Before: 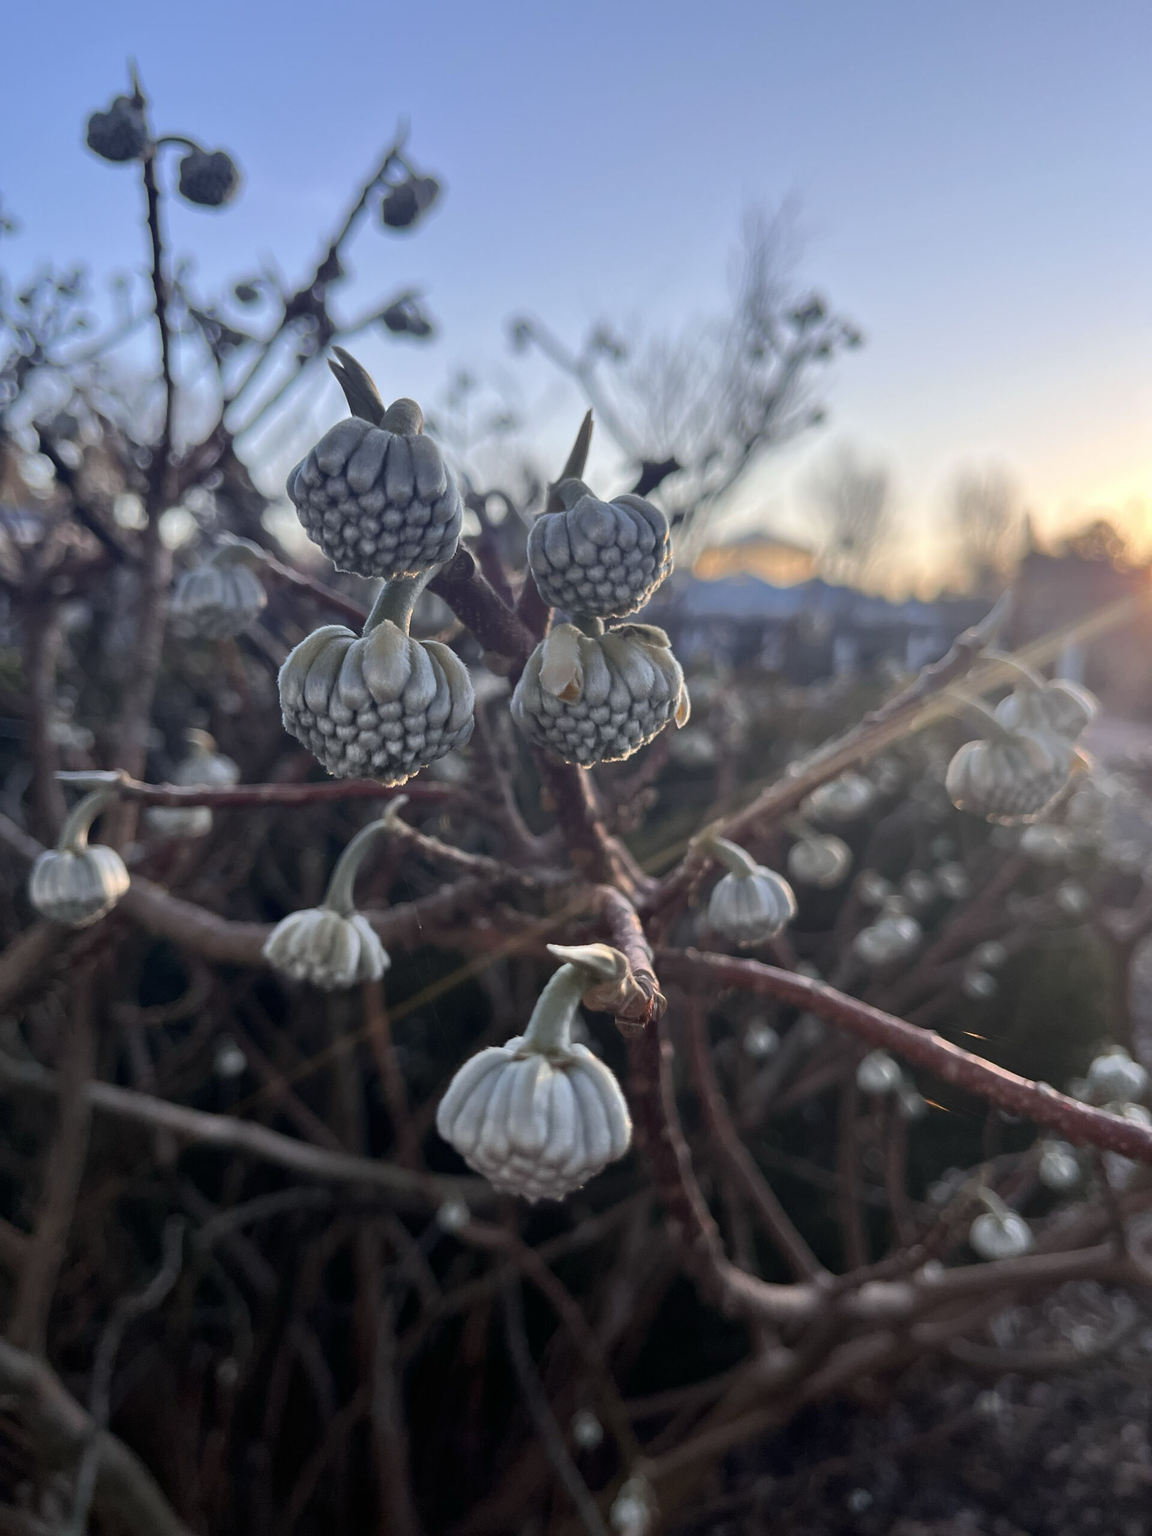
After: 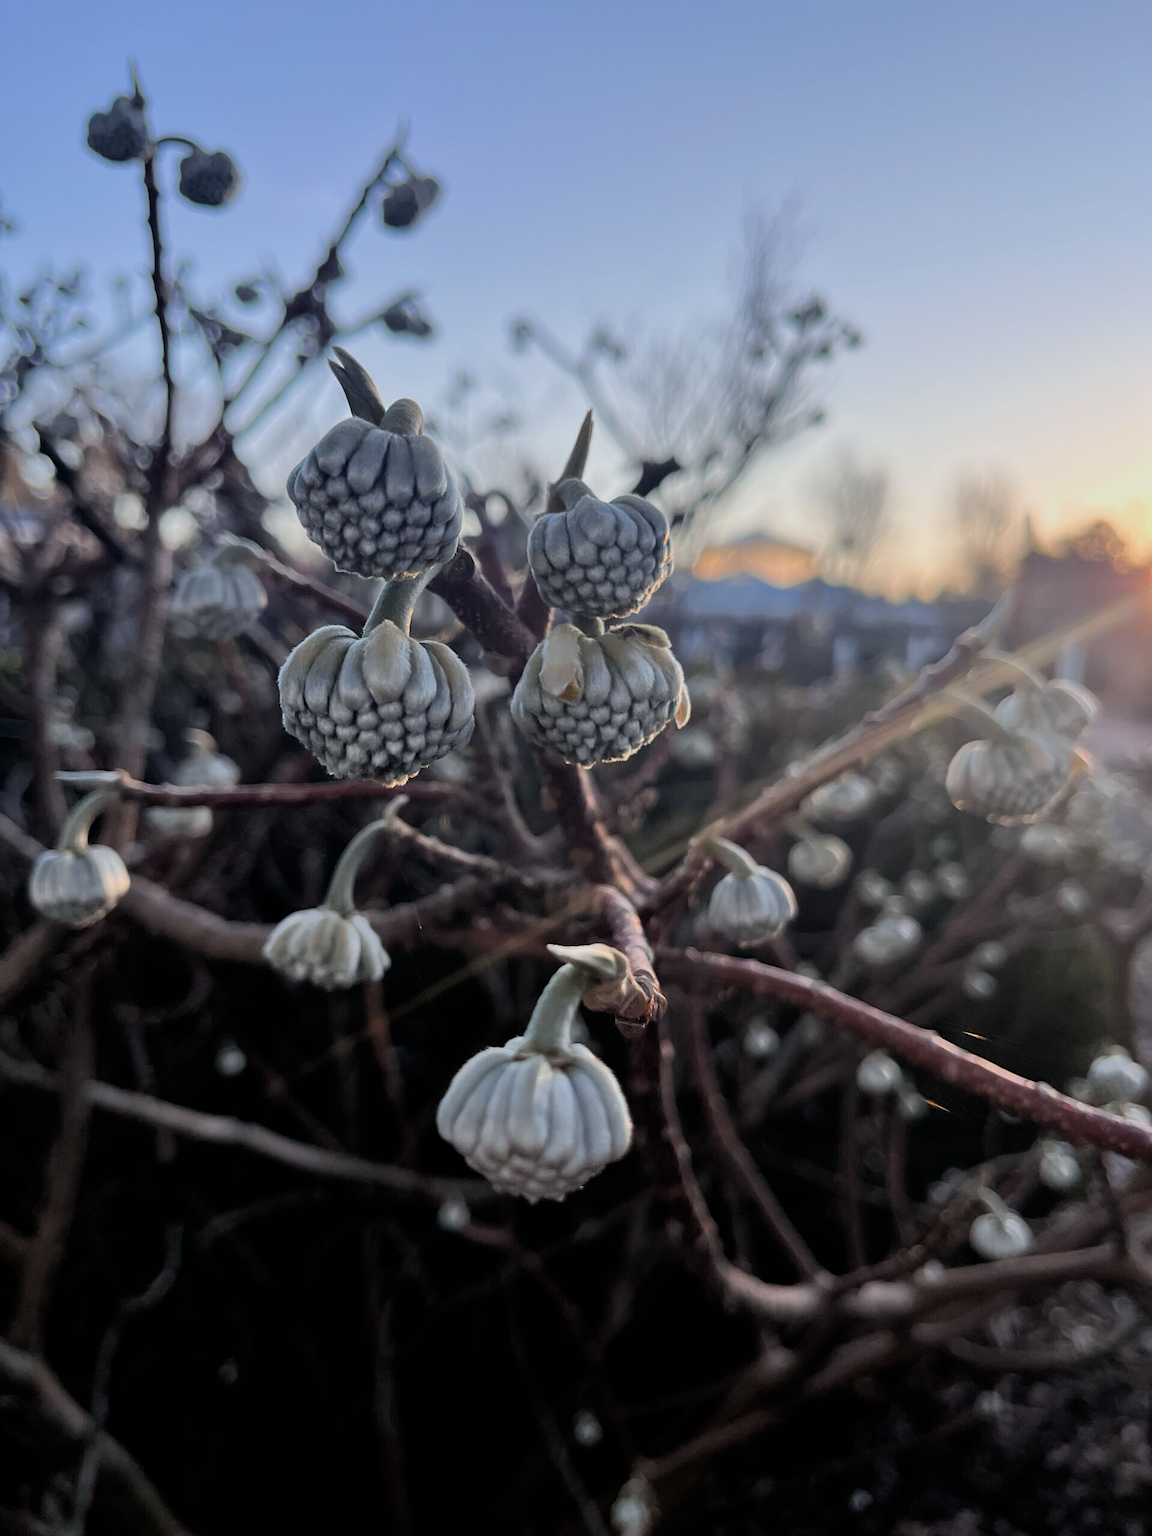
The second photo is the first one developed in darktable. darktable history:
filmic rgb: black relative exposure -7.76 EV, white relative exposure 4.41 EV, hardness 3.76, latitude 49.44%, contrast 1.101
